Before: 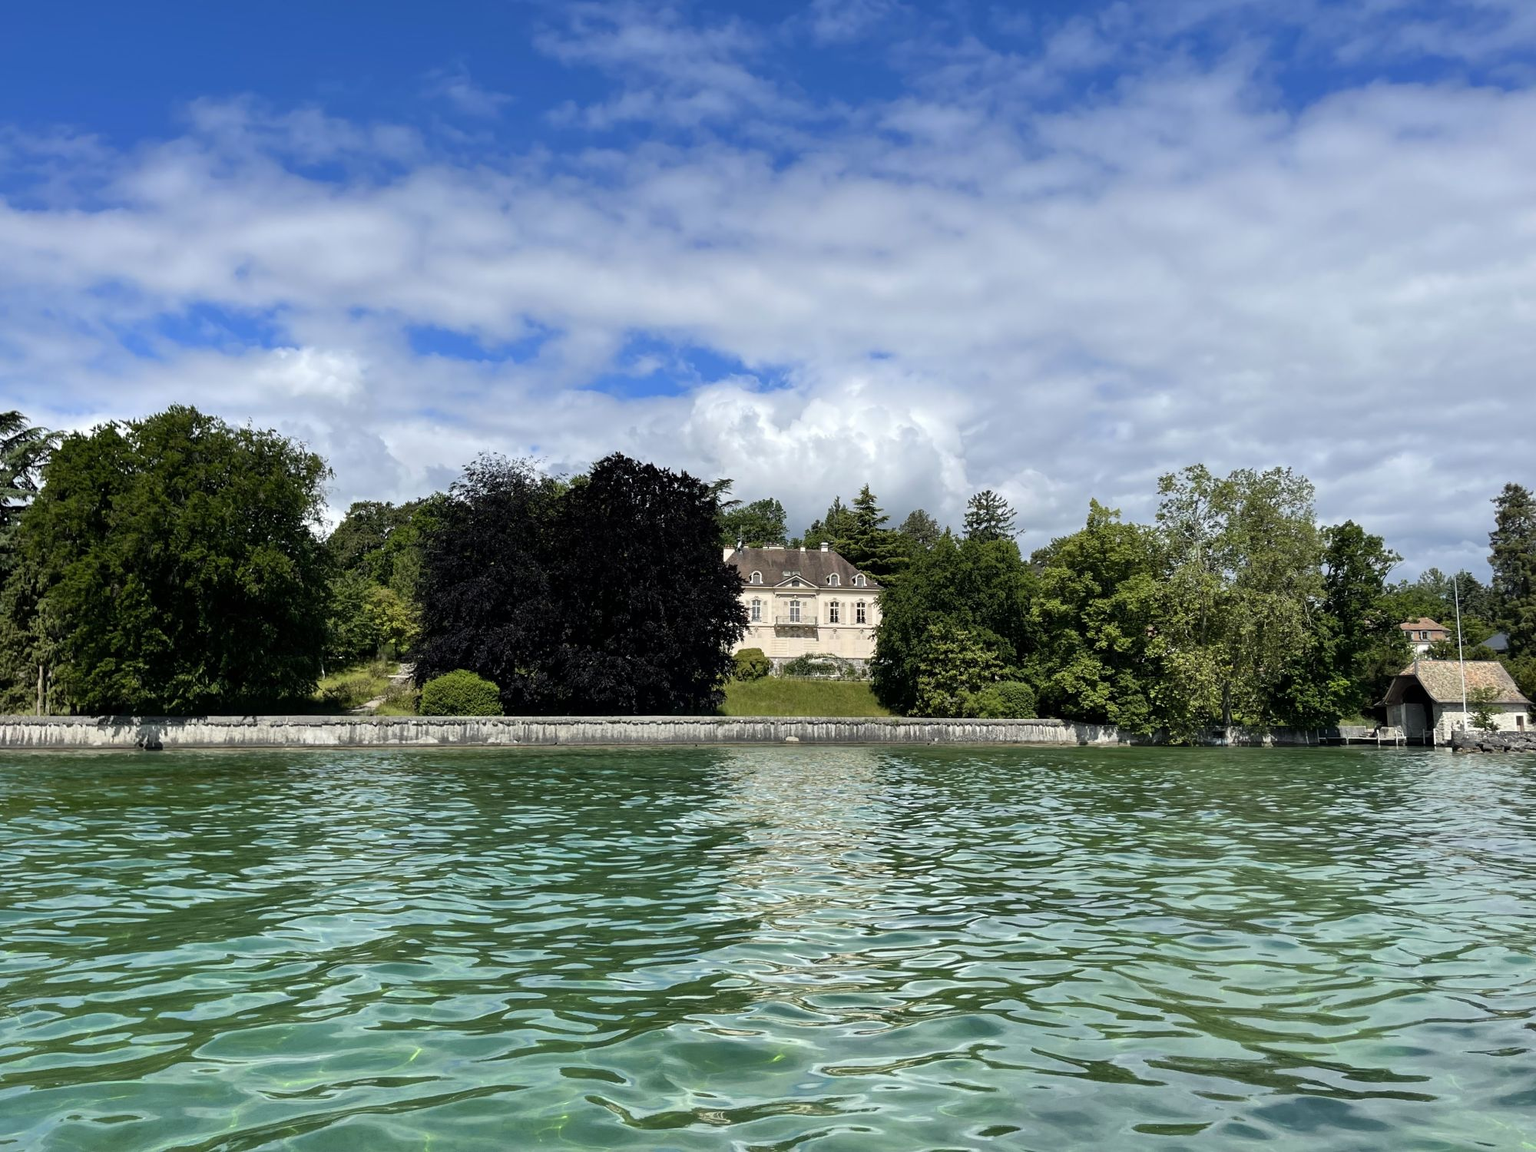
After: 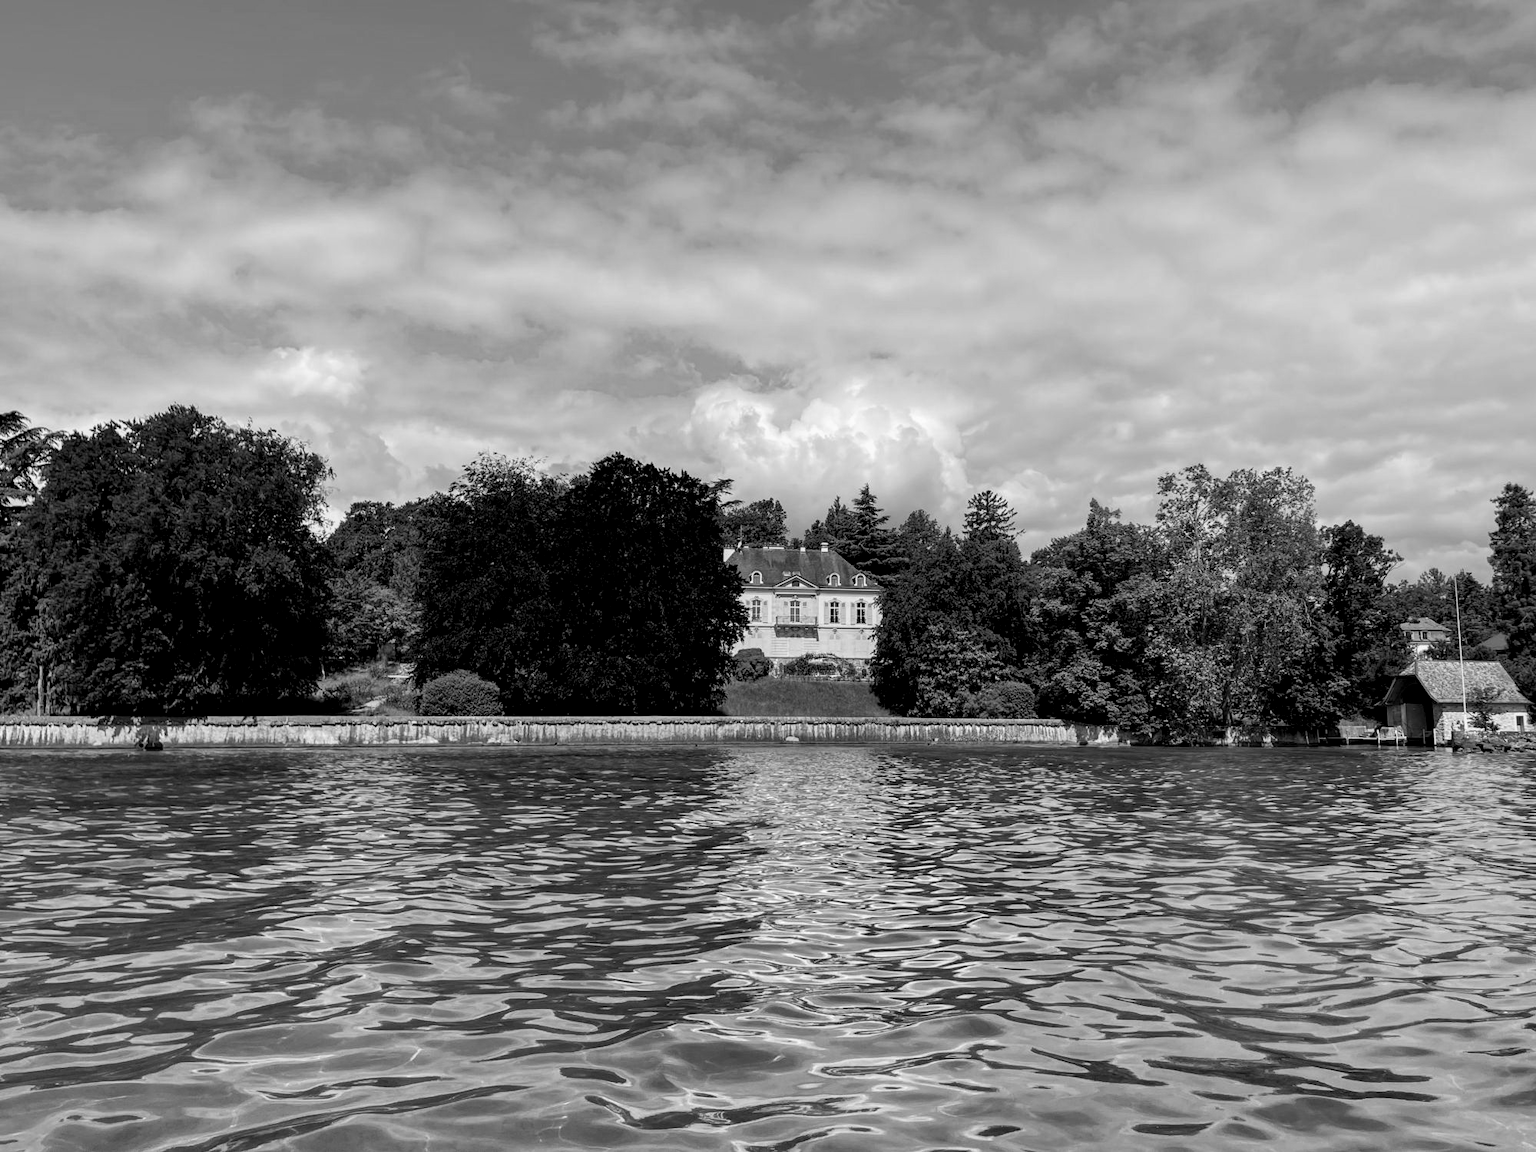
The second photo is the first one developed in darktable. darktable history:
color calibration: output gray [0.18, 0.41, 0.41, 0], gray › normalize channels true, illuminant same as pipeline (D50), adaptation XYZ, x 0.346, y 0.359, gamut compression 0
local contrast: shadows 94%
